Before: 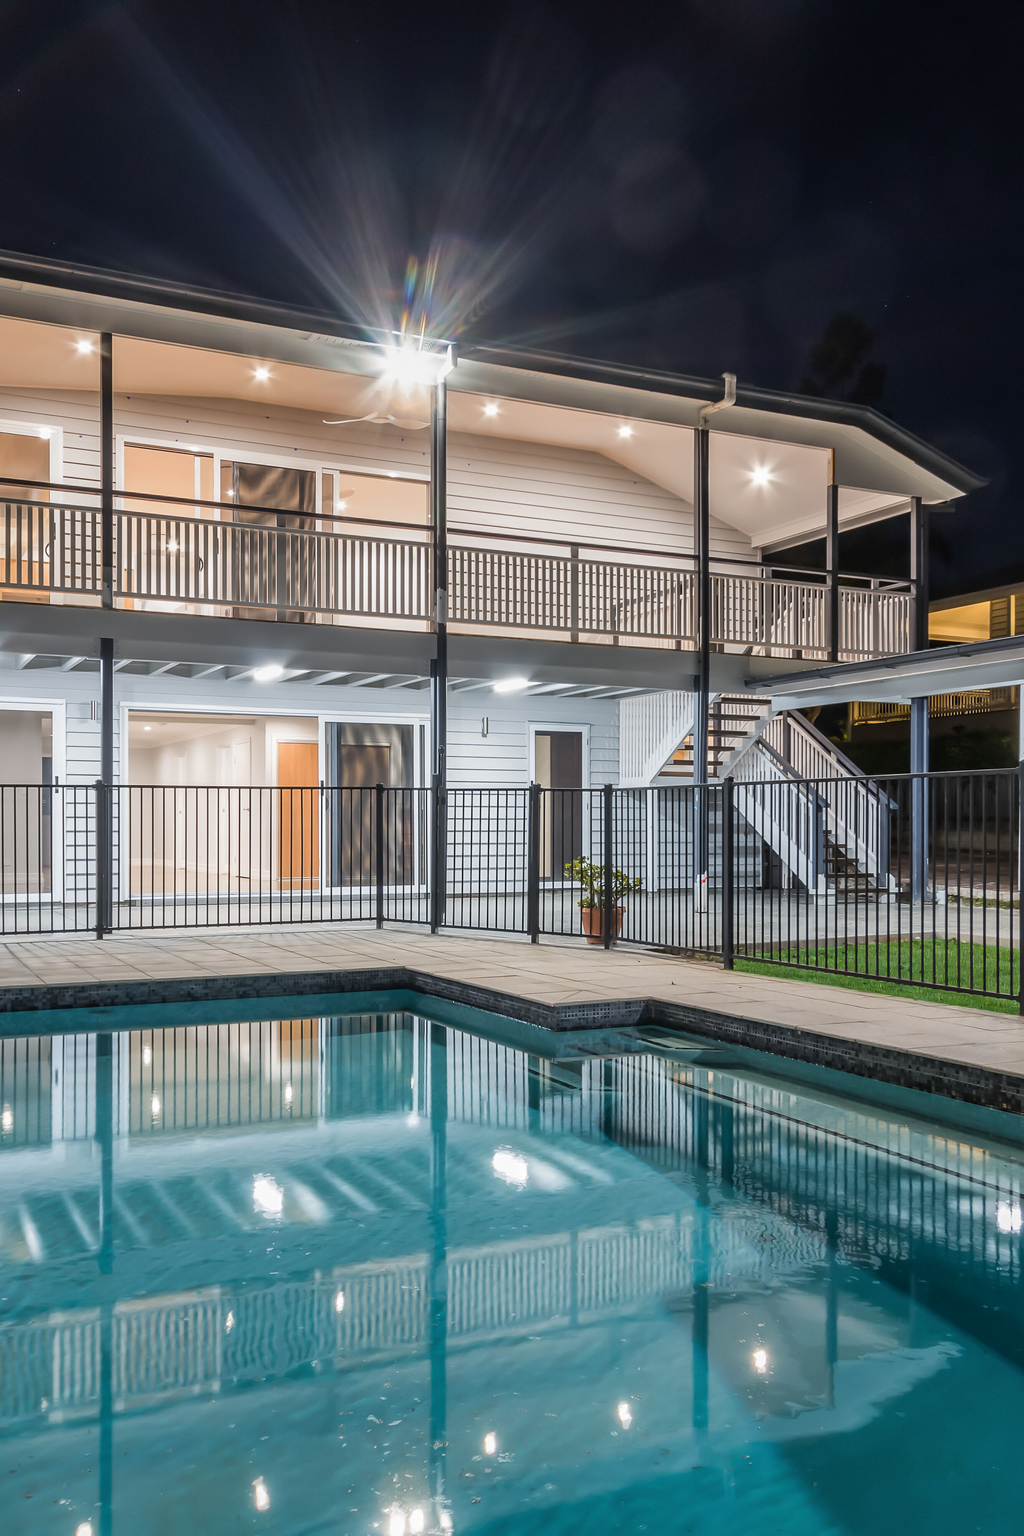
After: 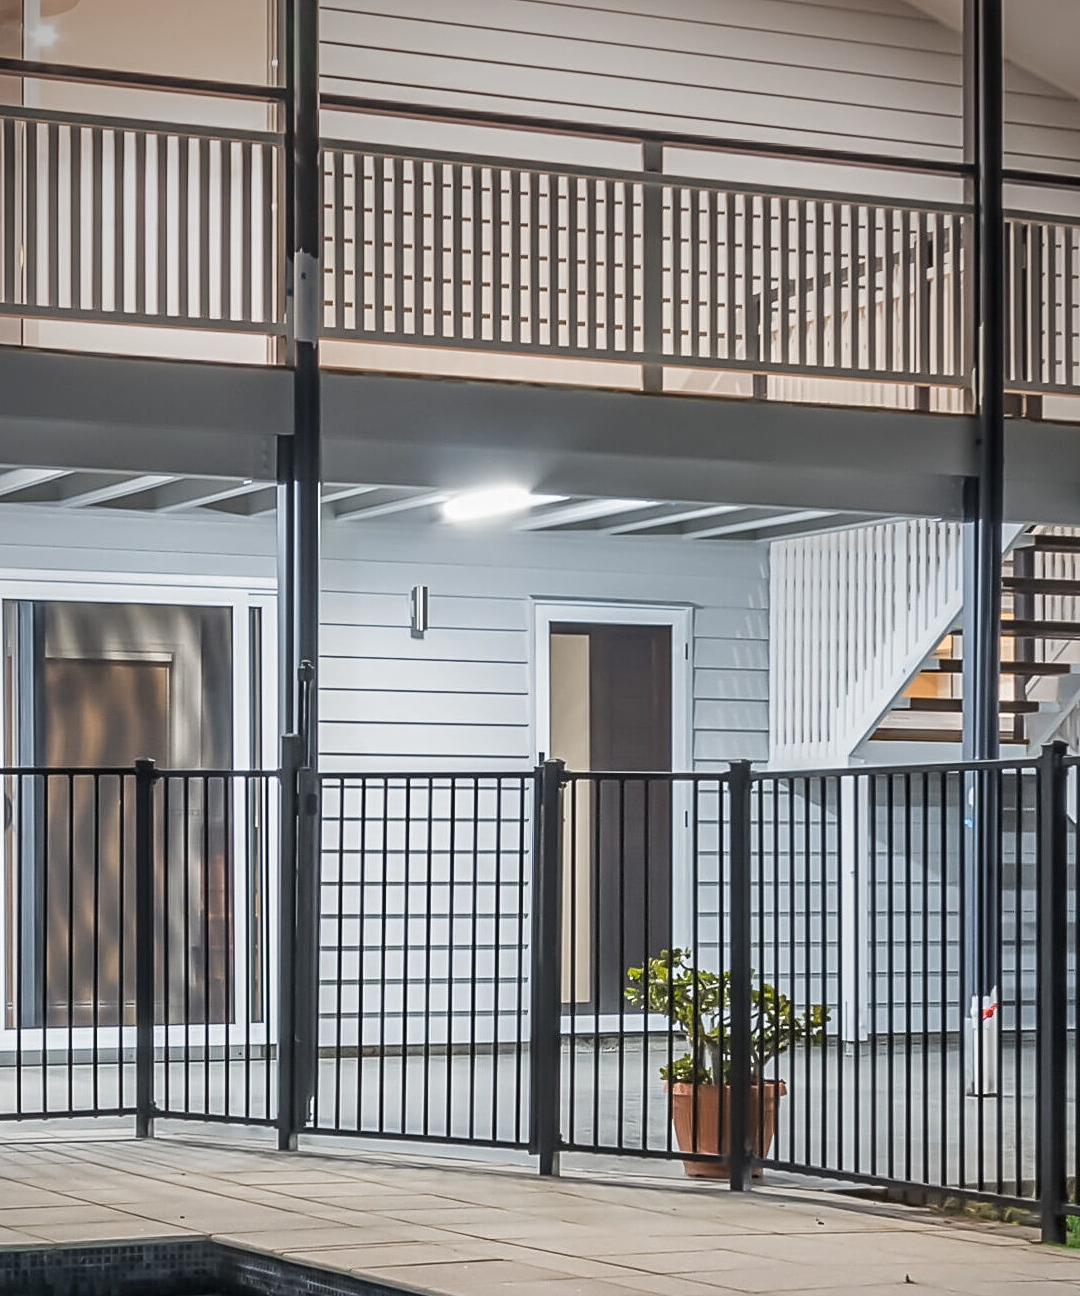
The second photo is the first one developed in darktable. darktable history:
contrast equalizer: y [[0.502, 0.505, 0.512, 0.529, 0.564, 0.588], [0.5 ×6], [0.502, 0.505, 0.512, 0.529, 0.564, 0.588], [0, 0.001, 0.001, 0.004, 0.008, 0.011], [0, 0.001, 0.001, 0.004, 0.008, 0.011]]
crop: left 31.671%, top 32.046%, right 27.825%, bottom 35.511%
vignetting: fall-off radius 92.73%, brightness -0.586, saturation -0.122, center (-0.025, 0.4)
